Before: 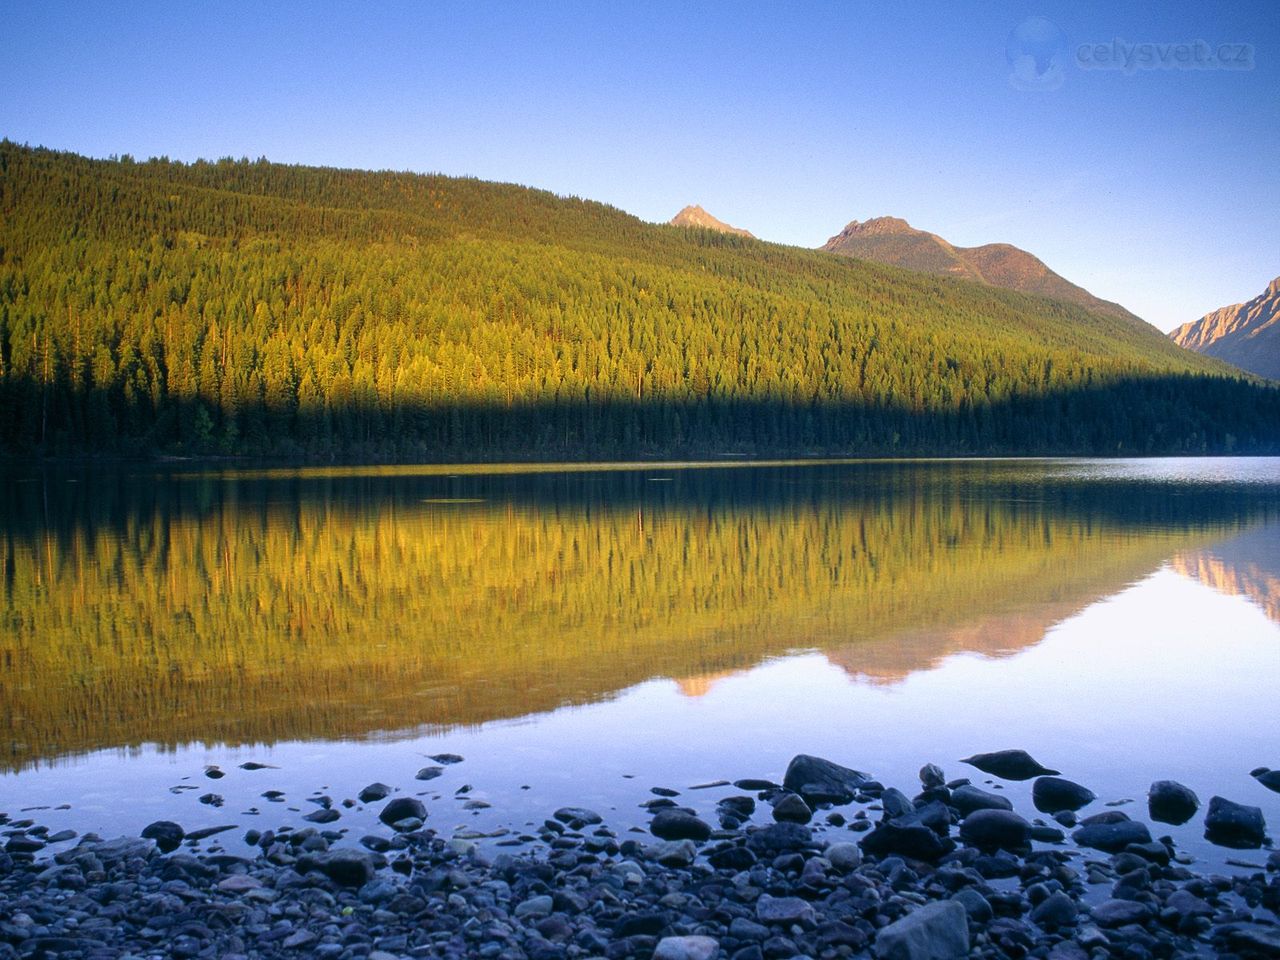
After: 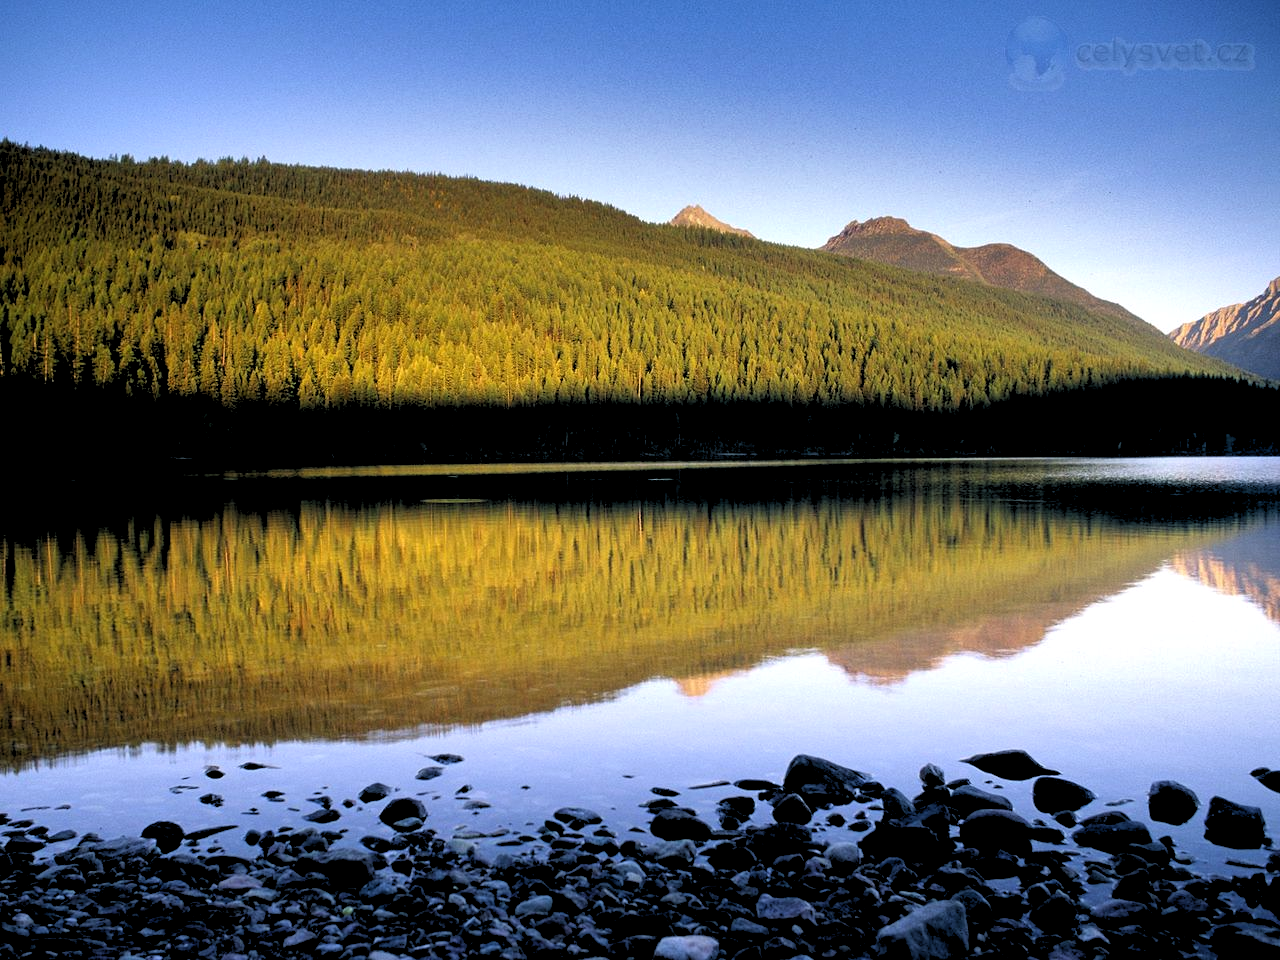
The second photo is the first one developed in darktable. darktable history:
rgb levels: levels [[0.034, 0.472, 0.904], [0, 0.5, 1], [0, 0.5, 1]]
shadows and highlights: shadows 19.13, highlights -83.41, soften with gaussian
